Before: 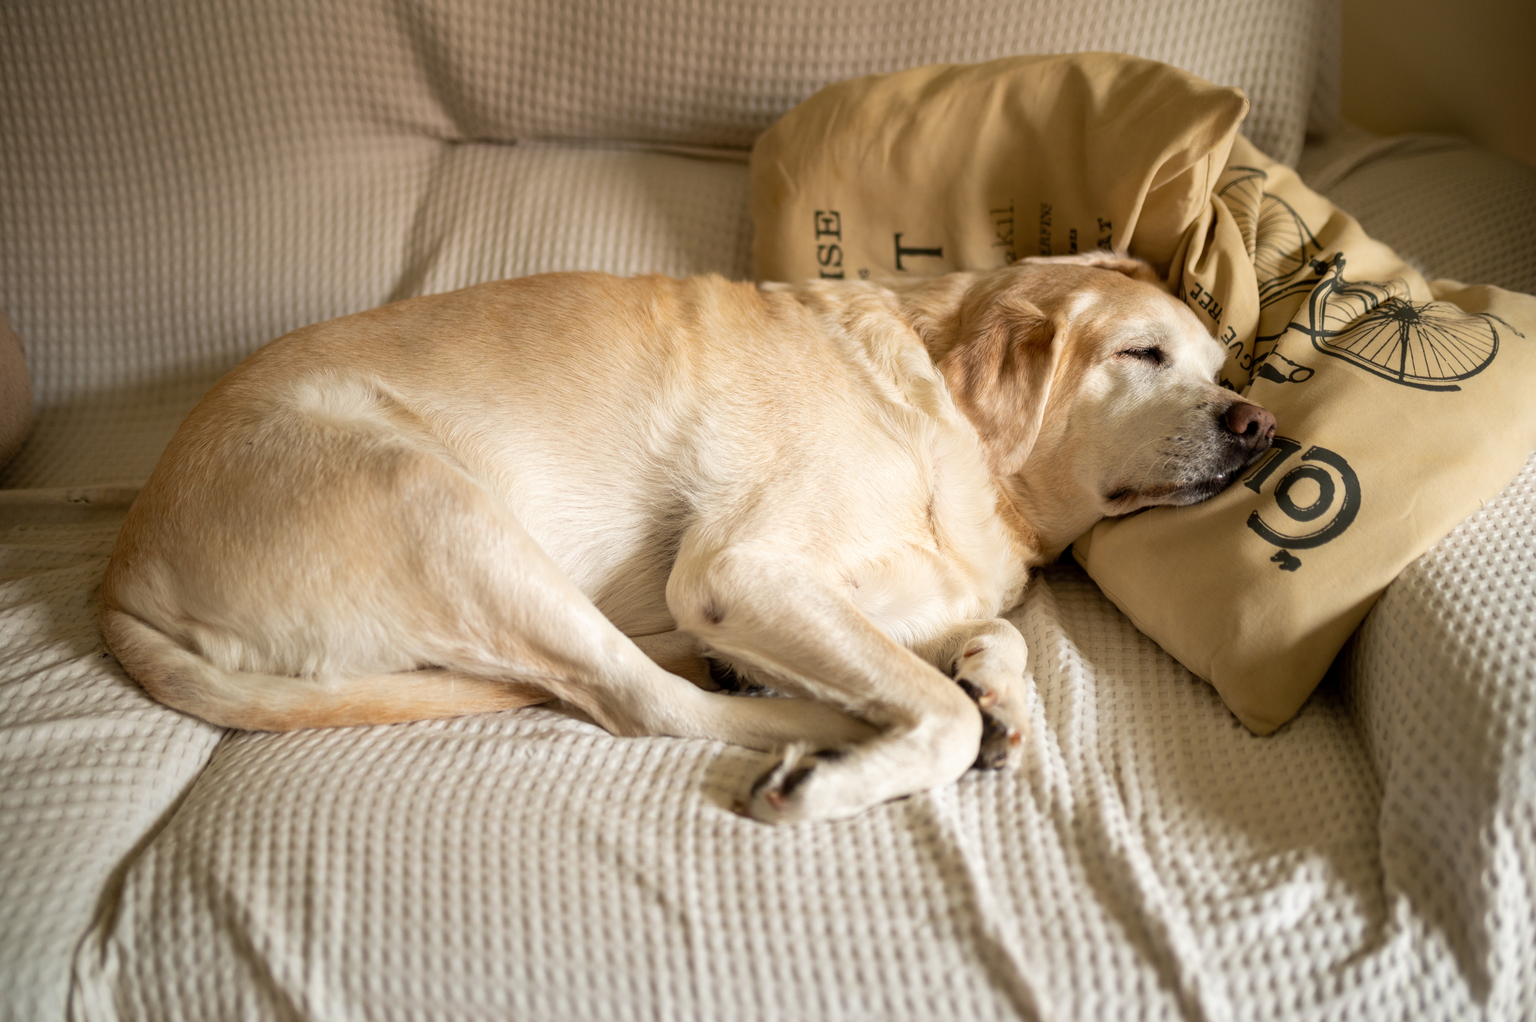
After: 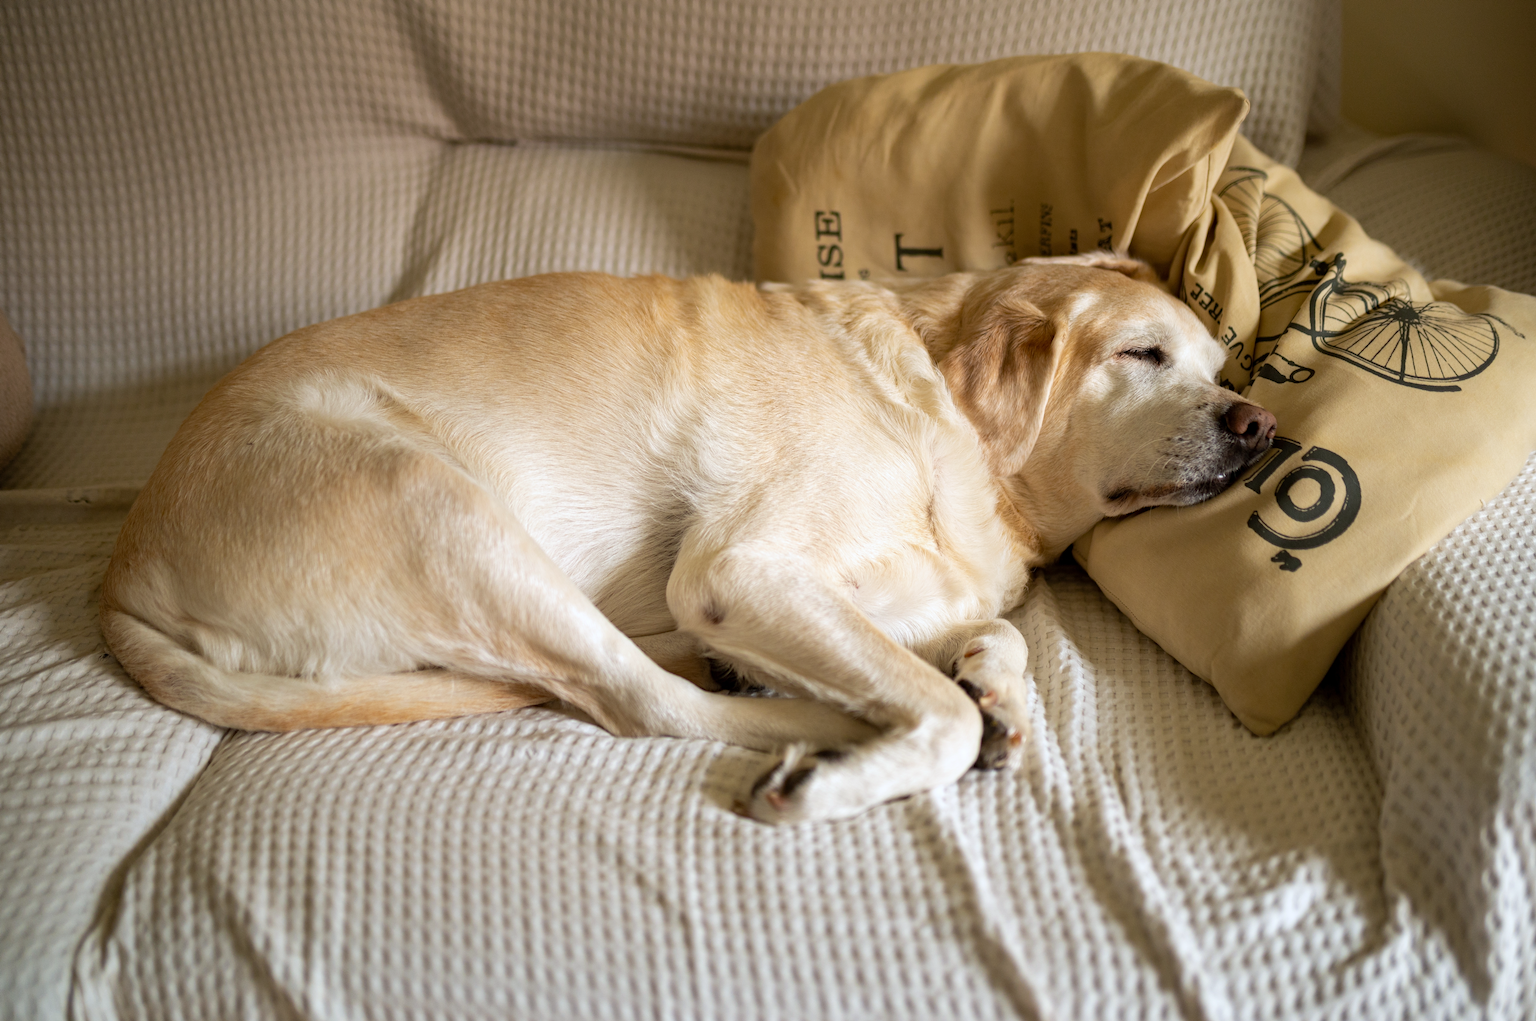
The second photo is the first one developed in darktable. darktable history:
haze removal: compatibility mode true, adaptive false
white balance: red 0.974, blue 1.044
